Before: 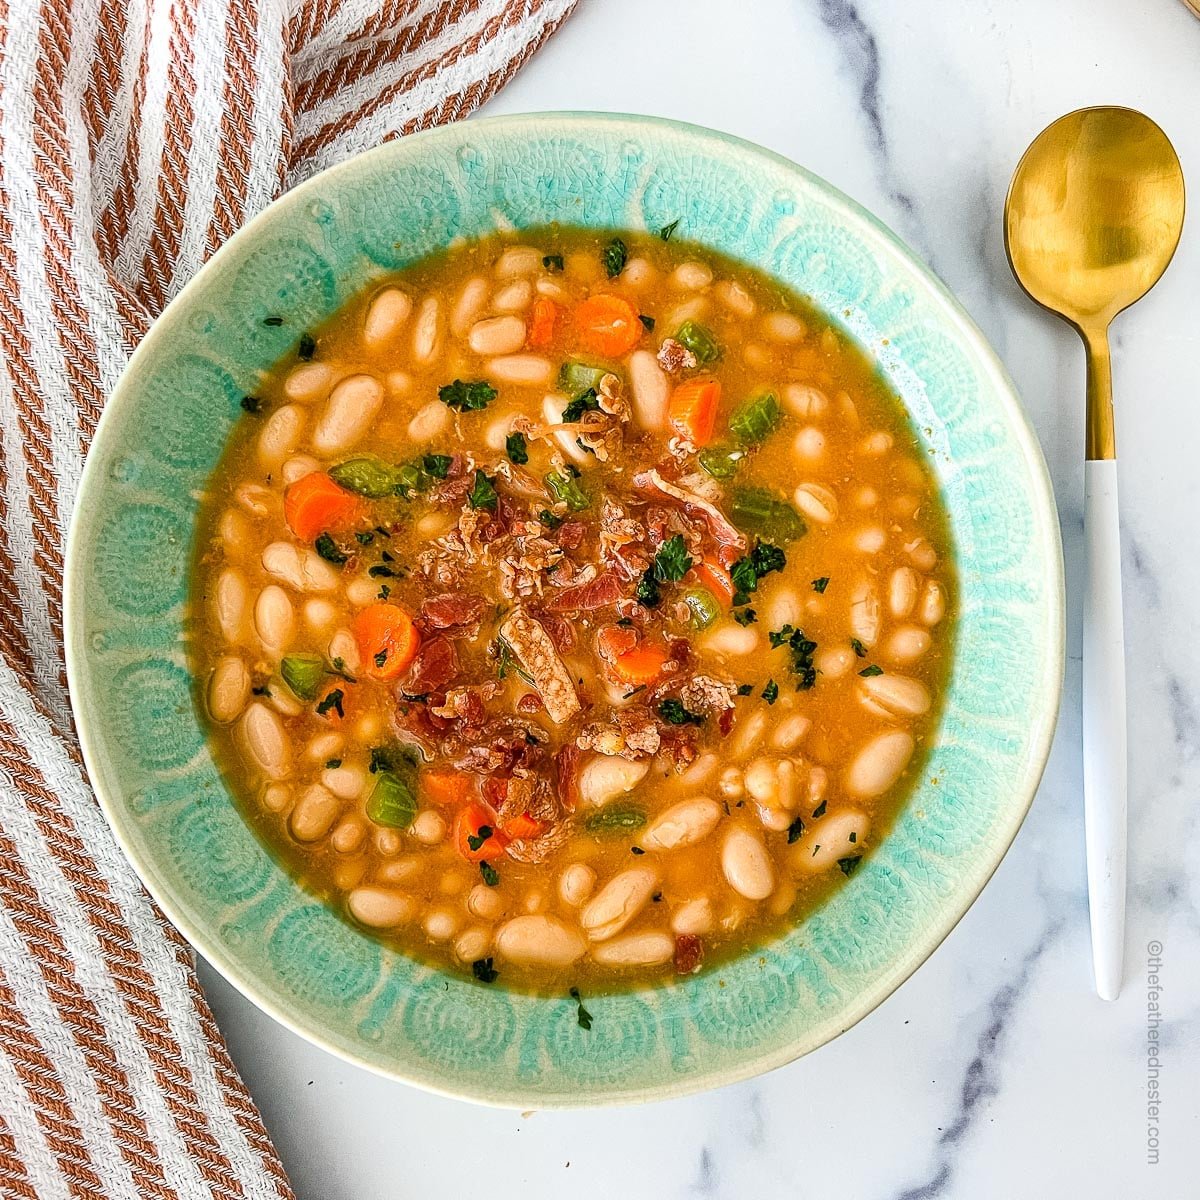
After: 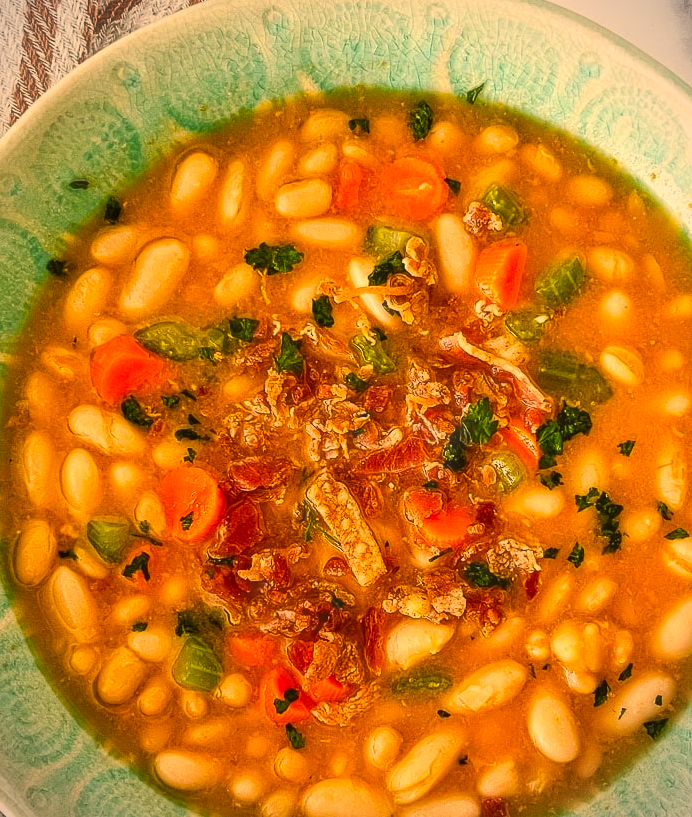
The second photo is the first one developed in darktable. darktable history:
vignetting: fall-off start 92.04%
exposure: compensate highlight preservation false
color correction: highlights a* 17.94, highlights b* 34.95, shadows a* 1.68, shadows b* 6.11, saturation 1.04
color balance rgb: linear chroma grading › global chroma 14.988%, perceptual saturation grading › global saturation -2.361%, perceptual saturation grading › highlights -7.866%, perceptual saturation grading › mid-tones 7.33%, perceptual saturation grading › shadows 5.046%, global vibrance 12.881%
haze removal: strength -0.101, compatibility mode true, adaptive false
crop: left 16.189%, top 11.481%, right 26.111%, bottom 20.424%
